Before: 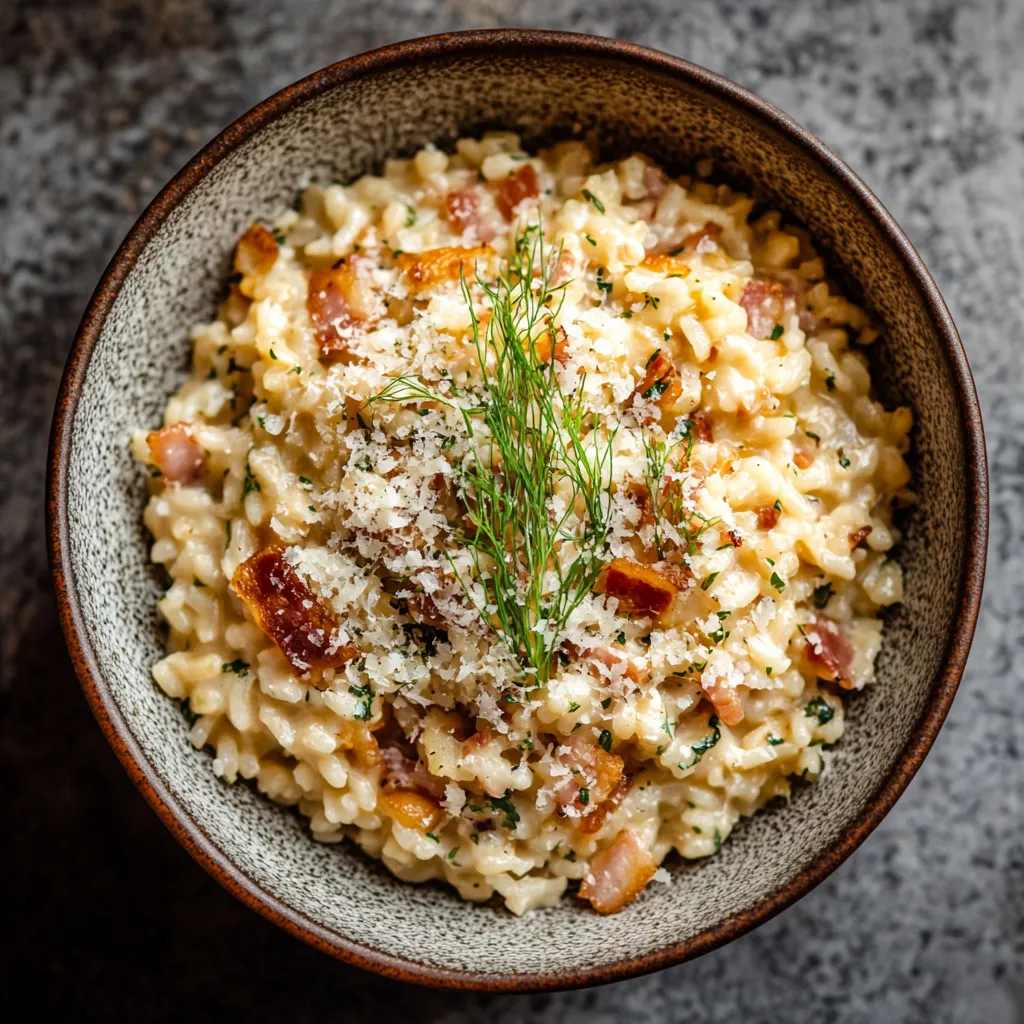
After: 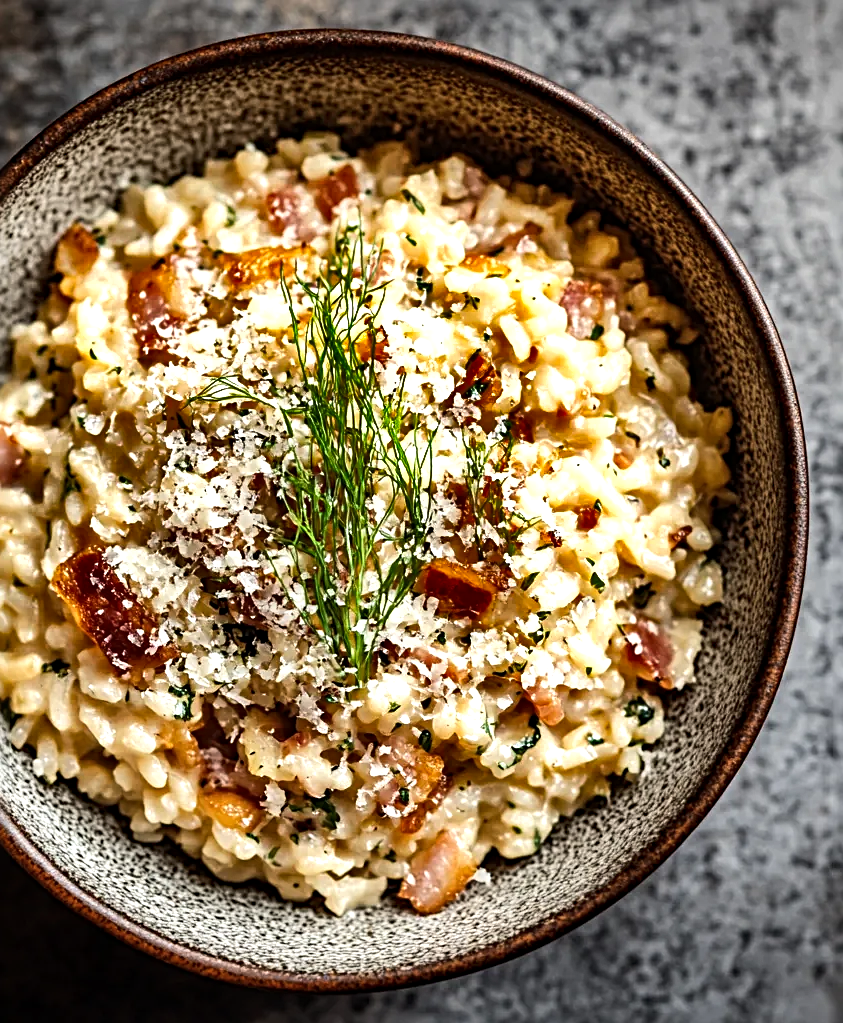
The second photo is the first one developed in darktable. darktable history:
sharpen: radius 4
exposure: exposure 0.128 EV, compensate highlight preservation false
tone equalizer: -8 EV -0.417 EV, -7 EV -0.389 EV, -6 EV -0.333 EV, -5 EV -0.222 EV, -3 EV 0.222 EV, -2 EV 0.333 EV, -1 EV 0.389 EV, +0 EV 0.417 EV, edges refinement/feathering 500, mask exposure compensation -1.57 EV, preserve details no
crop: left 17.582%, bottom 0.031%
shadows and highlights: shadows 19.13, highlights -83.41, soften with gaussian
